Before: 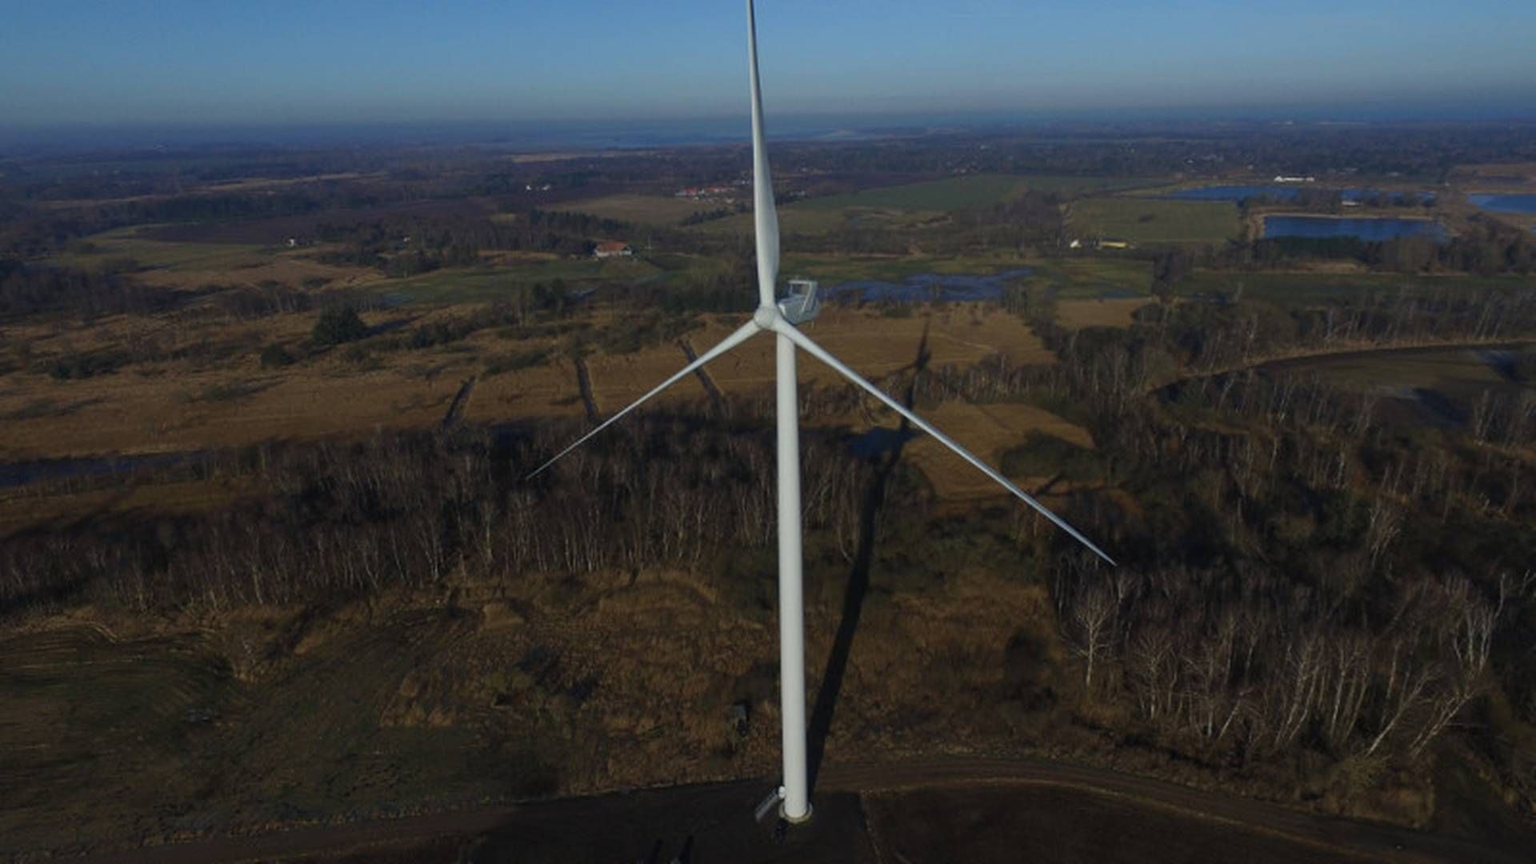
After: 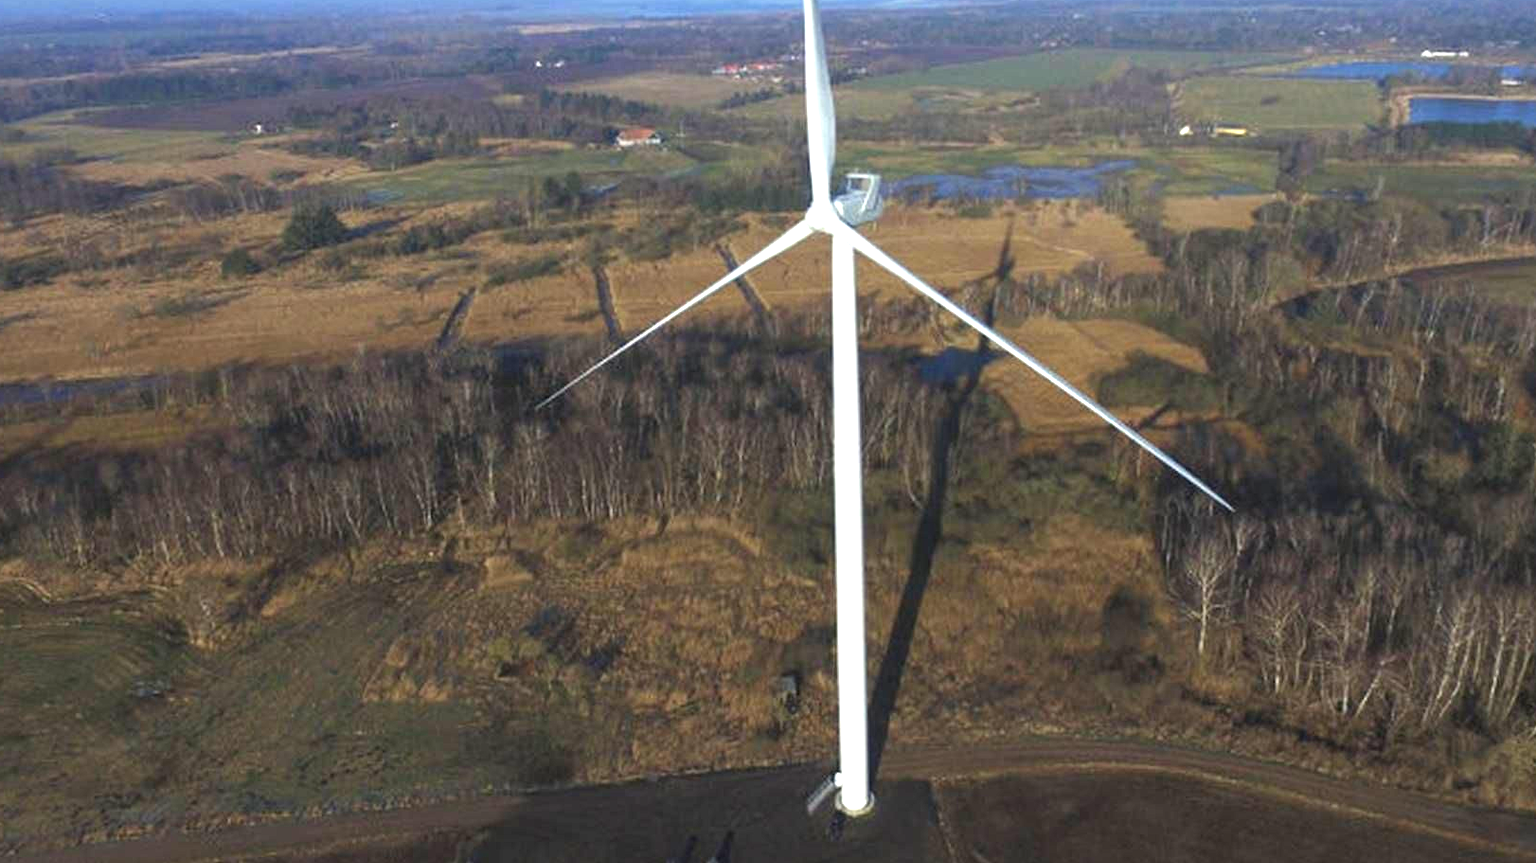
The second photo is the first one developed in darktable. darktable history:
exposure: black level correction 0, exposure 2.088 EV, compensate exposure bias true, compensate highlight preservation false
crop and rotate: left 4.842%, top 15.51%, right 10.668%
